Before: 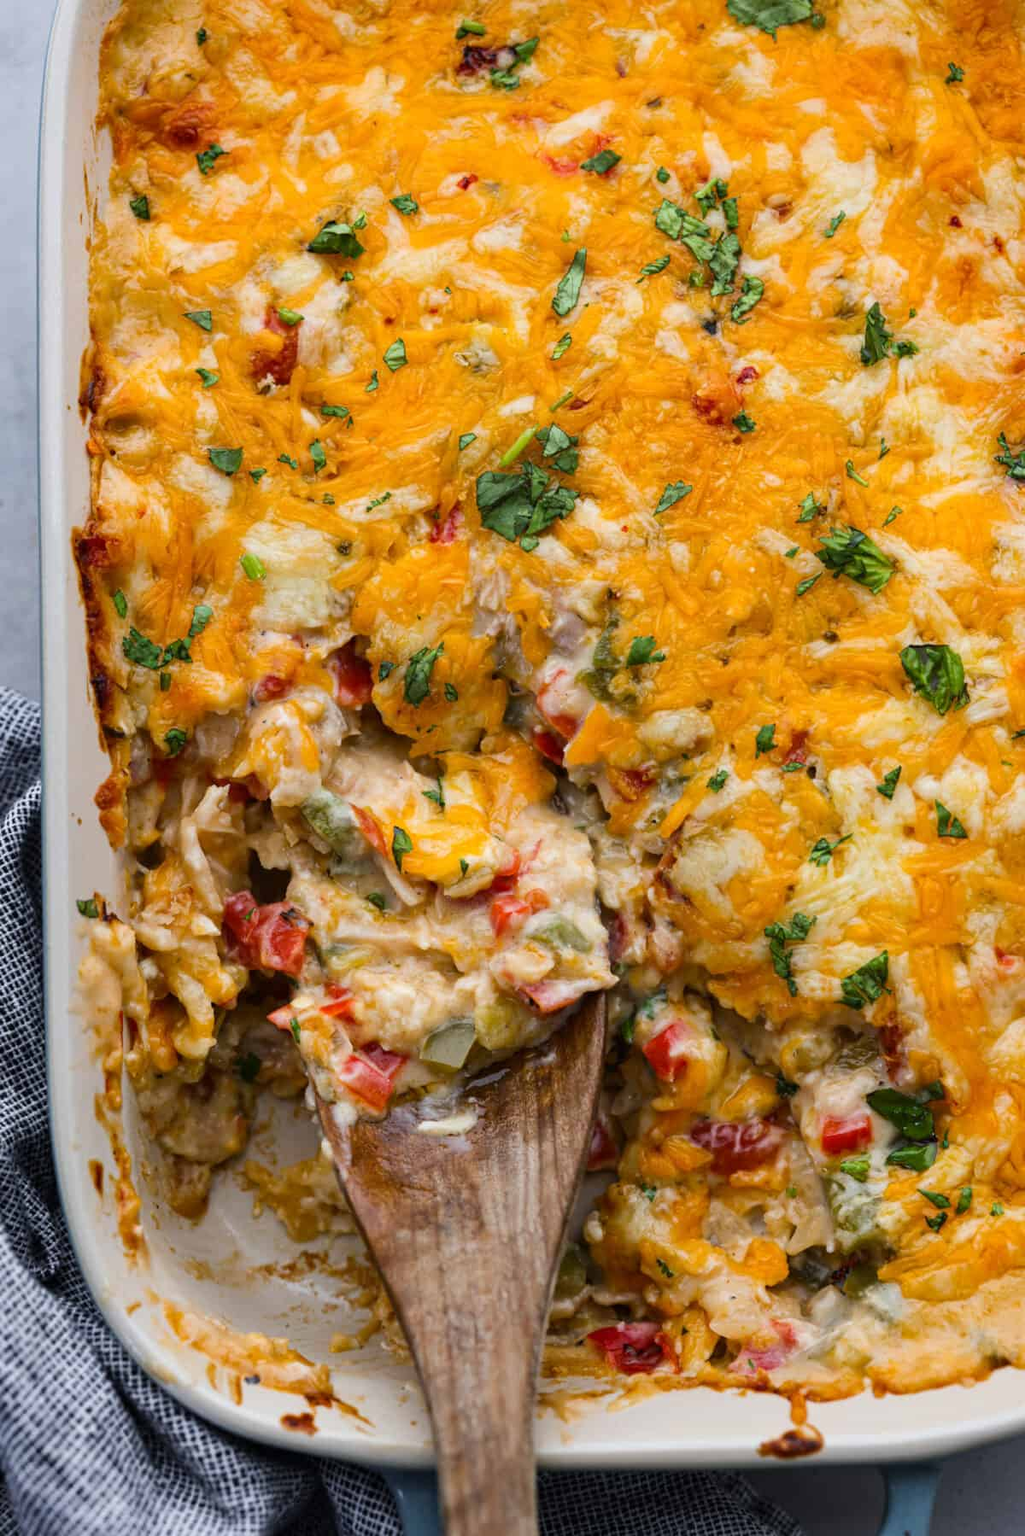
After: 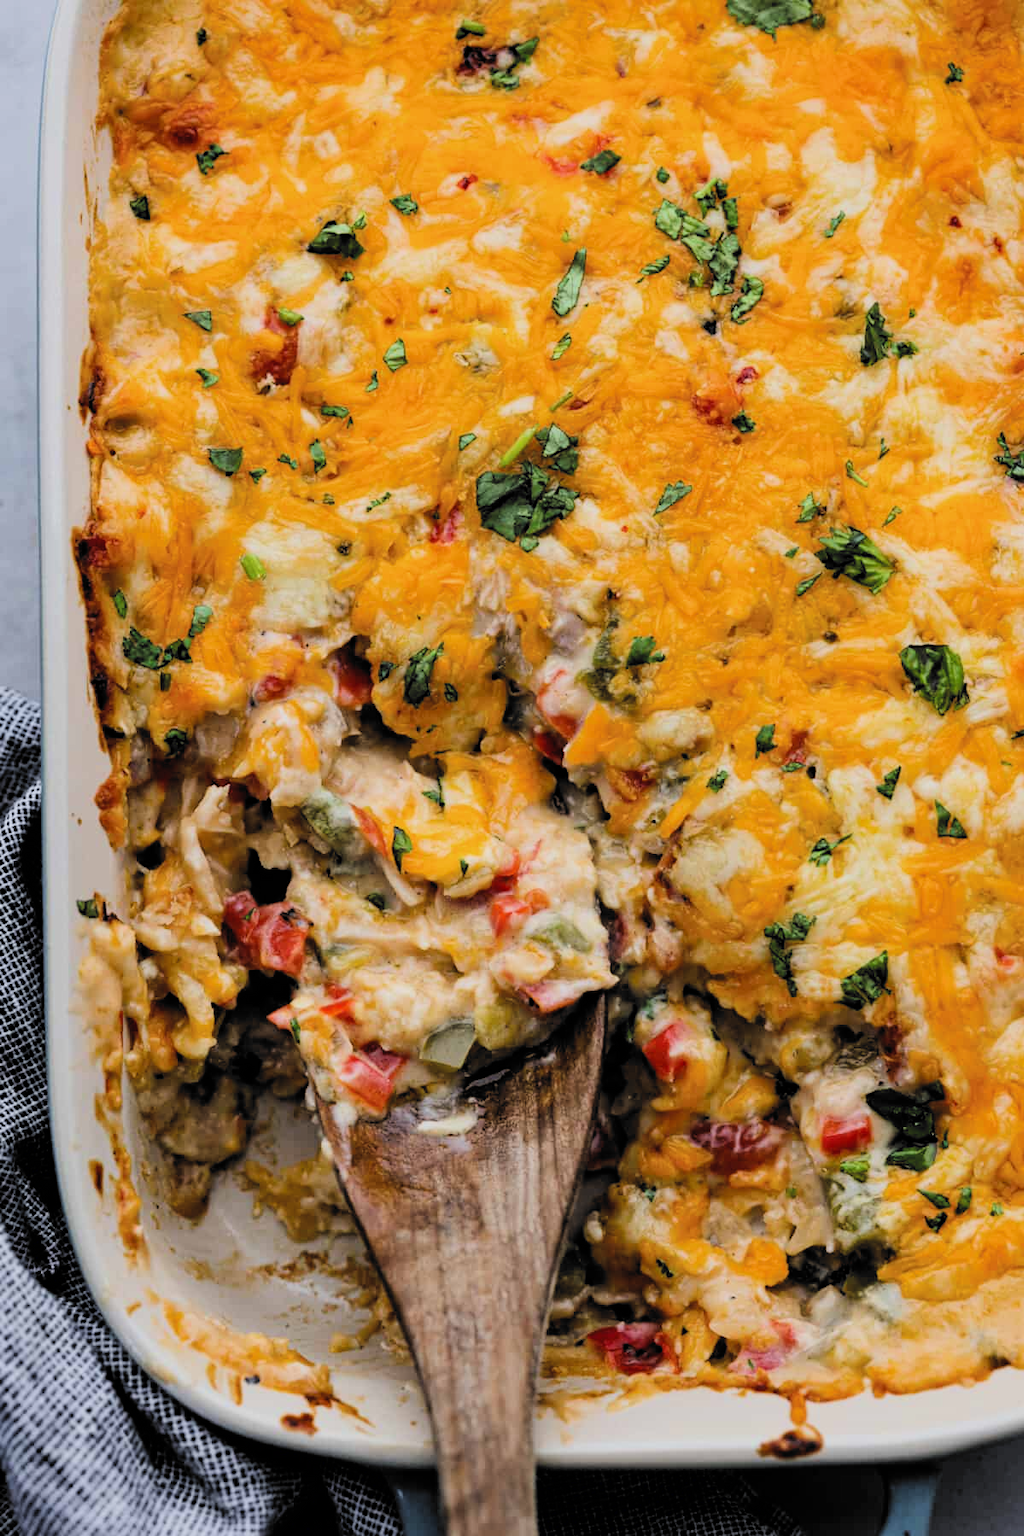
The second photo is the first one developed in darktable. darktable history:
filmic rgb: black relative exposure -5.08 EV, white relative exposure 3.97 EV, threshold 3.06 EV, hardness 2.88, contrast 1.298, highlights saturation mix -30.9%, color science v6 (2022), enable highlight reconstruction true
